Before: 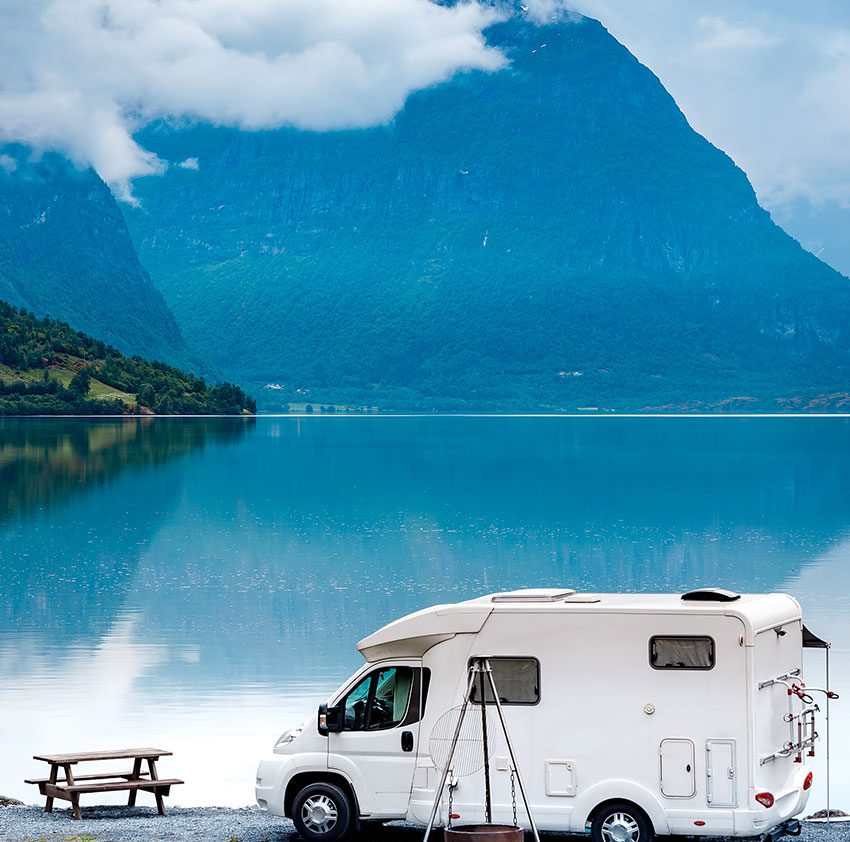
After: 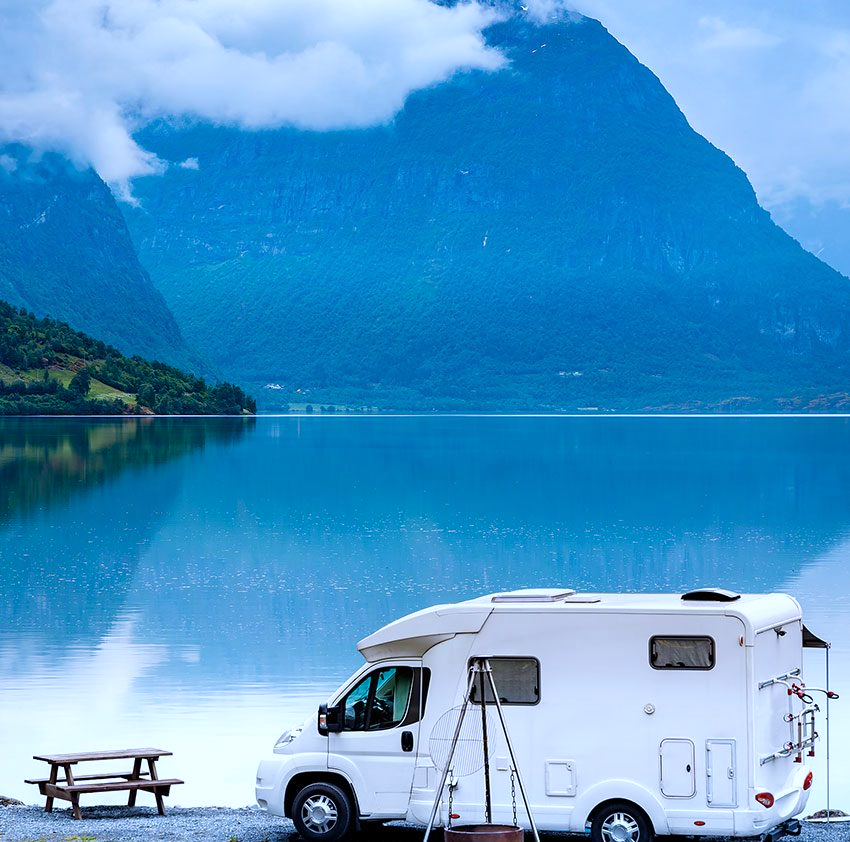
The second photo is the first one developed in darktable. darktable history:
velvia: on, module defaults
white balance: red 0.926, green 1.003, blue 1.133
